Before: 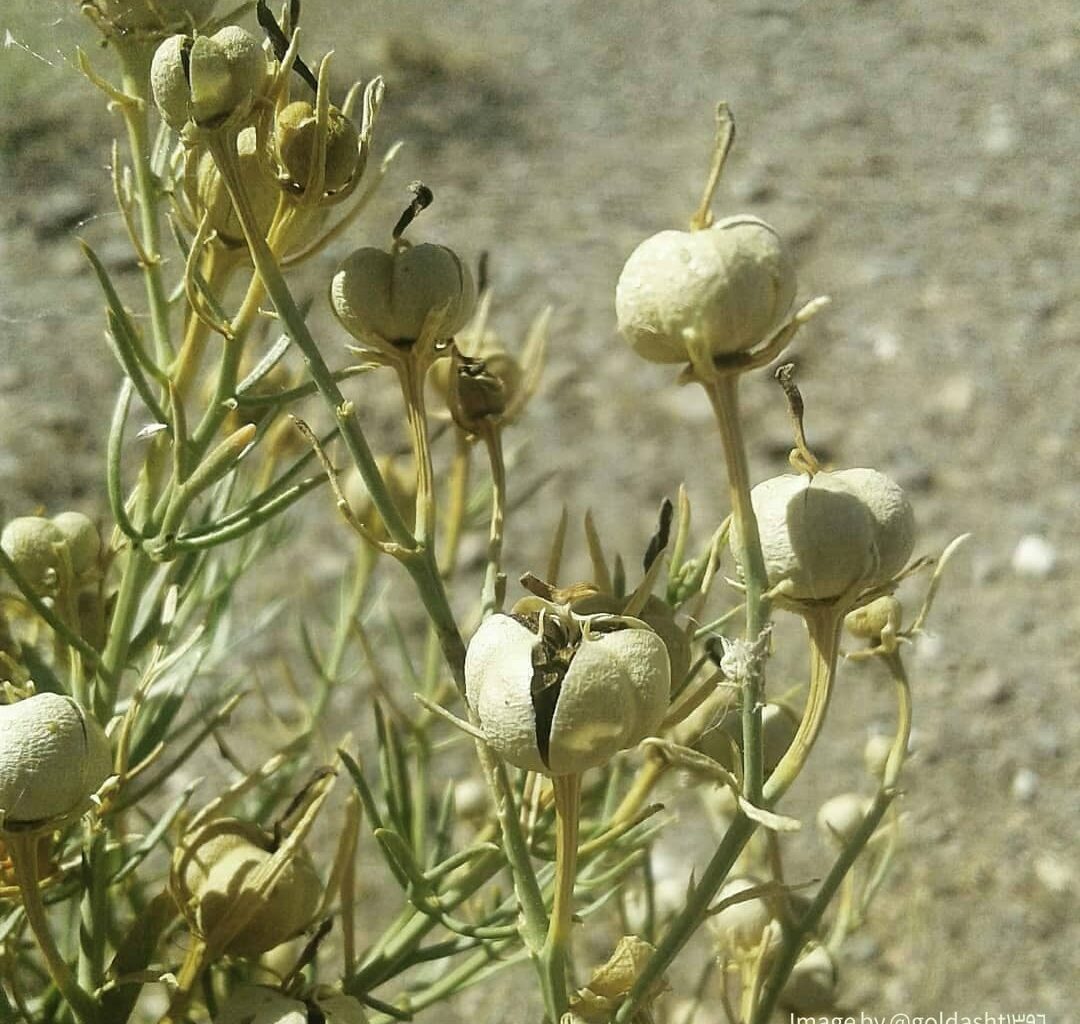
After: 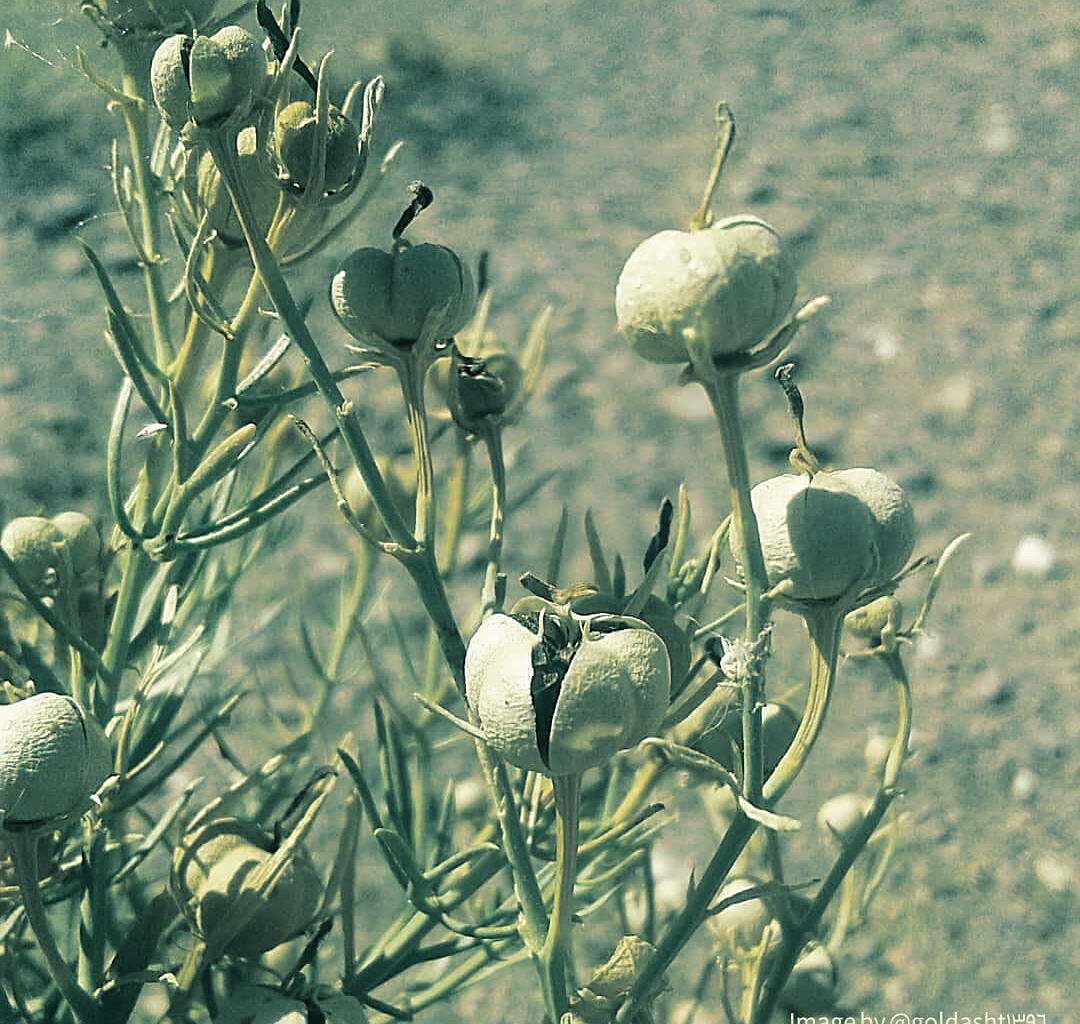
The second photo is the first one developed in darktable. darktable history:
exposure: compensate highlight preservation false
sharpen: on, module defaults
split-toning: shadows › hue 186.43°, highlights › hue 49.29°, compress 30.29%
